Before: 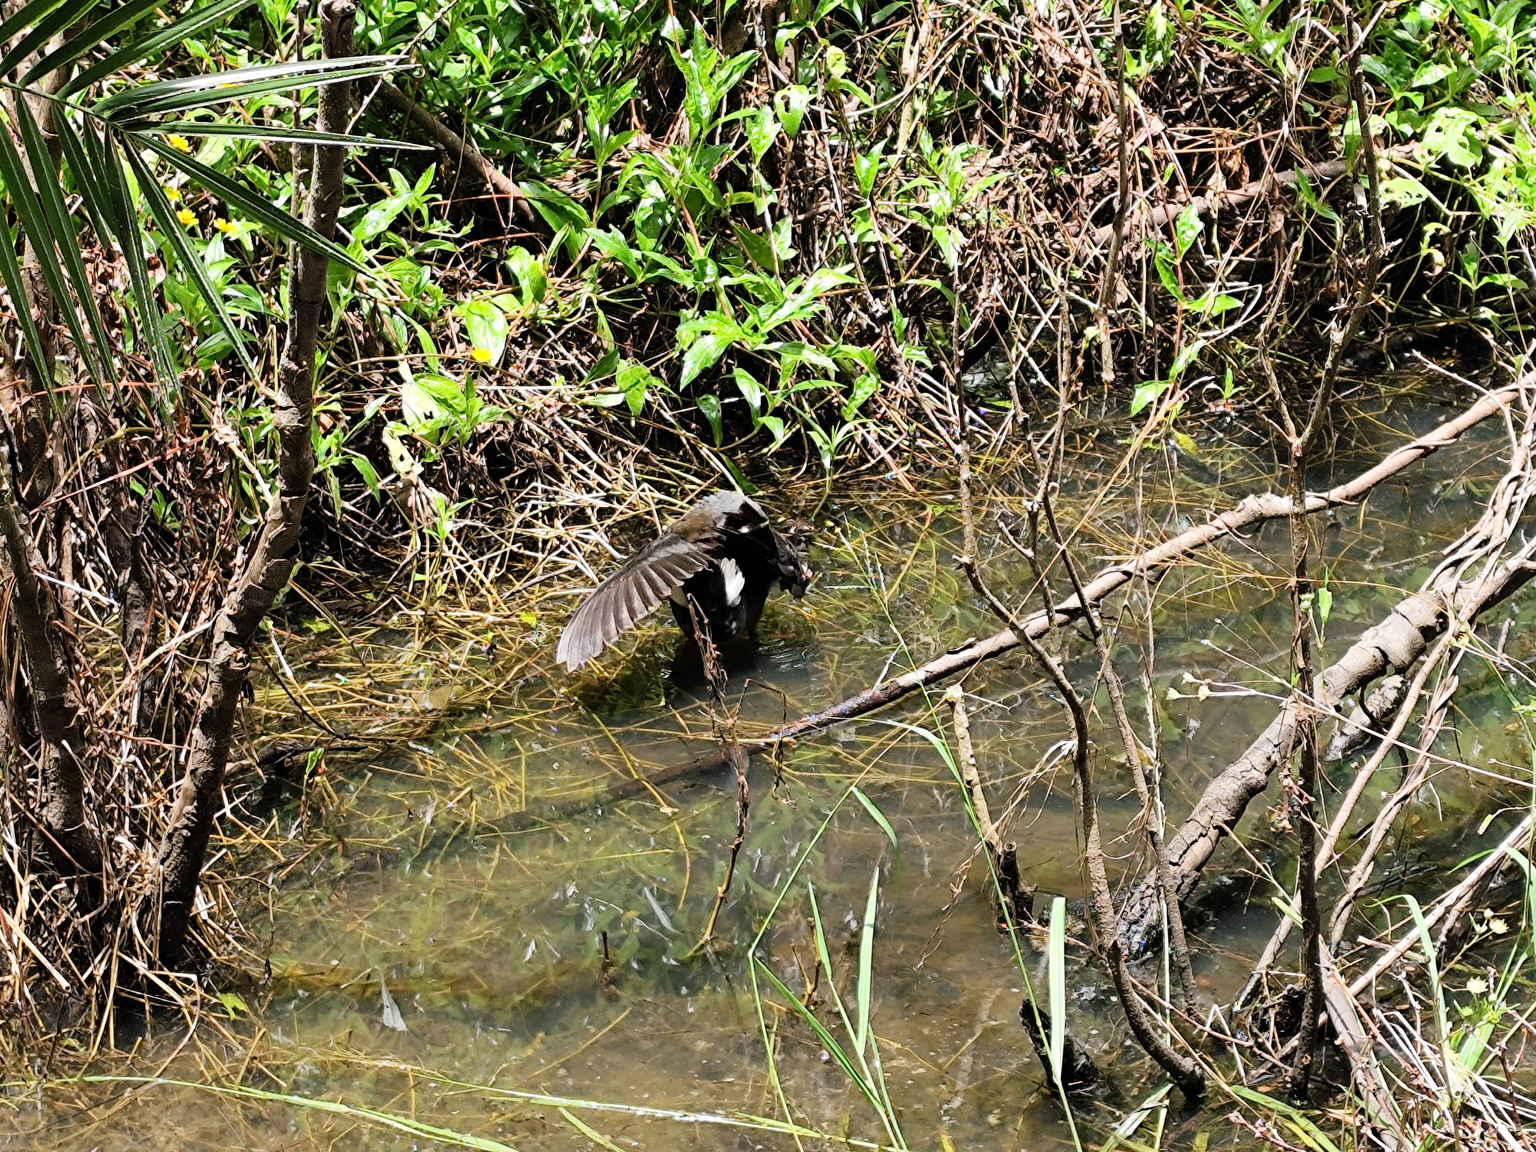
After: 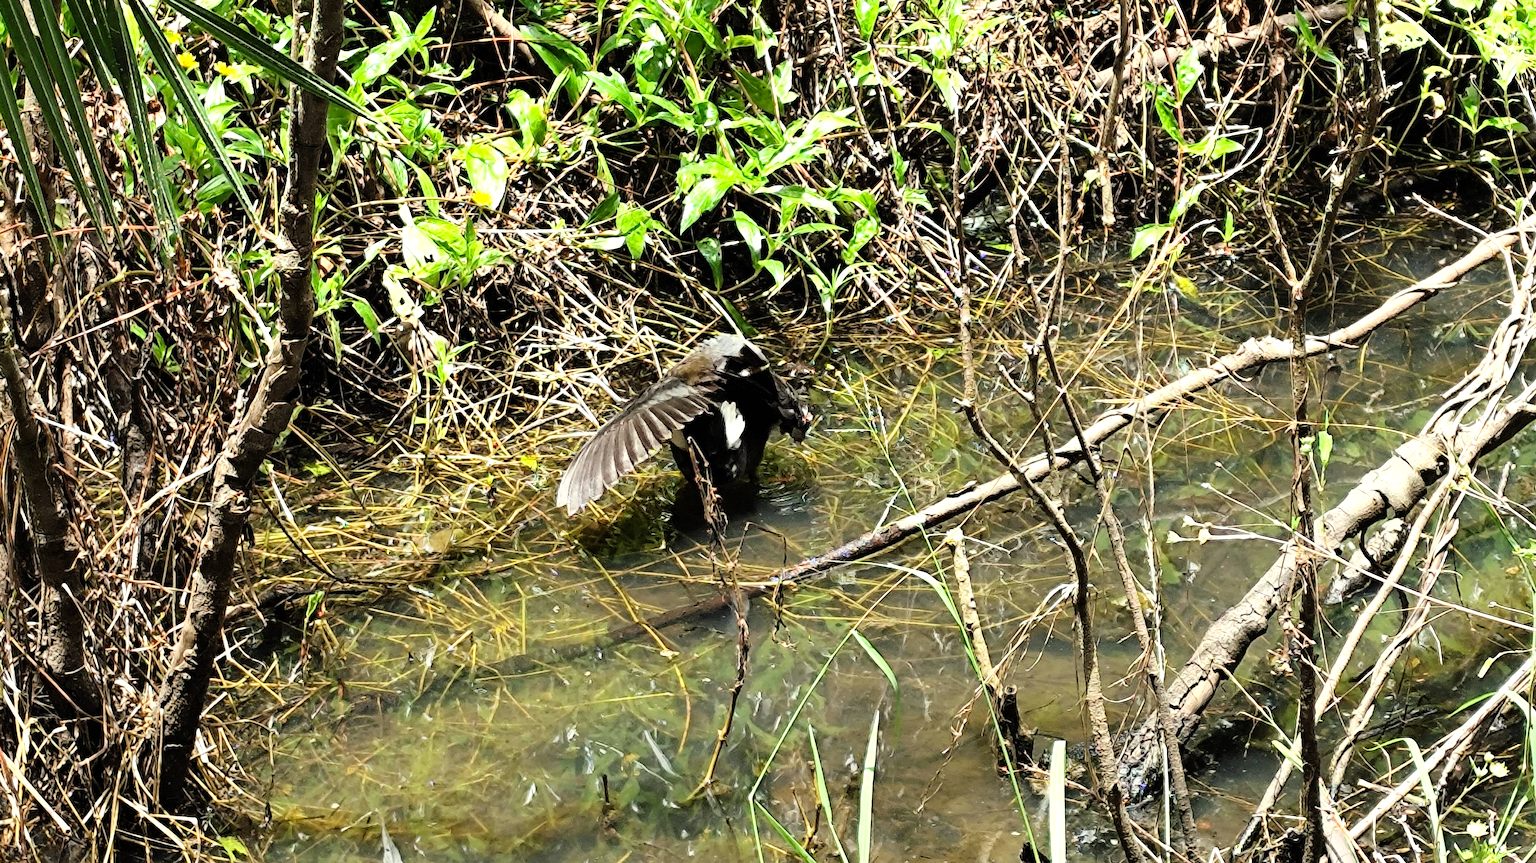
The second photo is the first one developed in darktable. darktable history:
crop: top 13.639%, bottom 11.402%
tone equalizer: -8 EV -0.389 EV, -7 EV -0.41 EV, -6 EV -0.316 EV, -5 EV -0.19 EV, -3 EV 0.217 EV, -2 EV 0.347 EV, -1 EV 0.408 EV, +0 EV 0.42 EV, mask exposure compensation -0.506 EV
color correction: highlights a* -4.42, highlights b* 6.82
